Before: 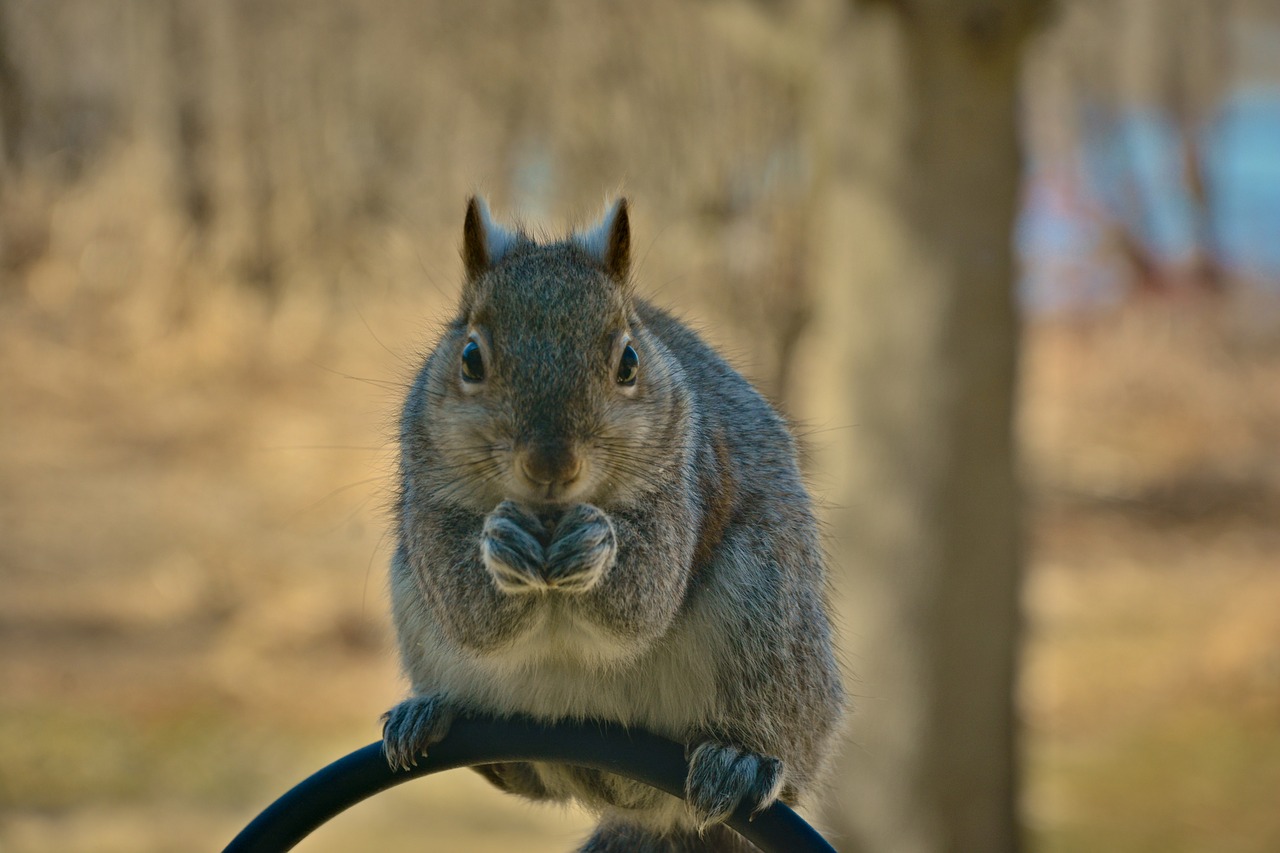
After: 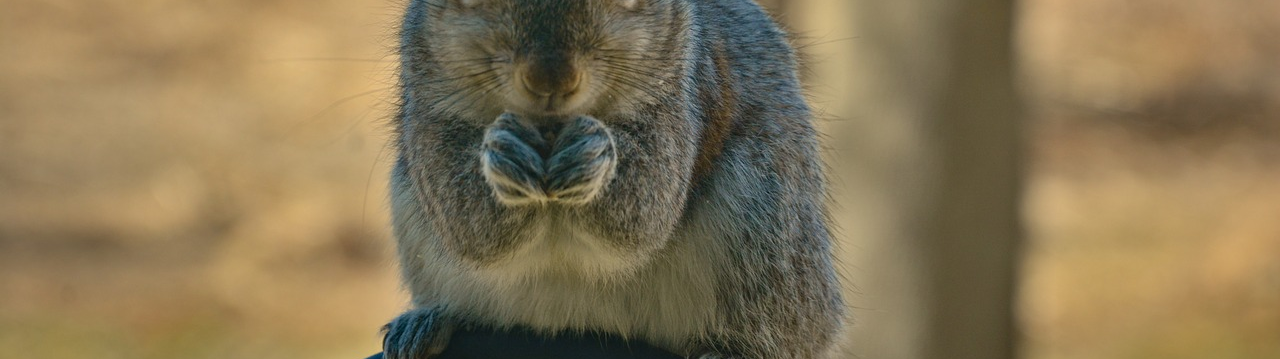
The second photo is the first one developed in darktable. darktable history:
crop: top 45.59%, bottom 12.213%
